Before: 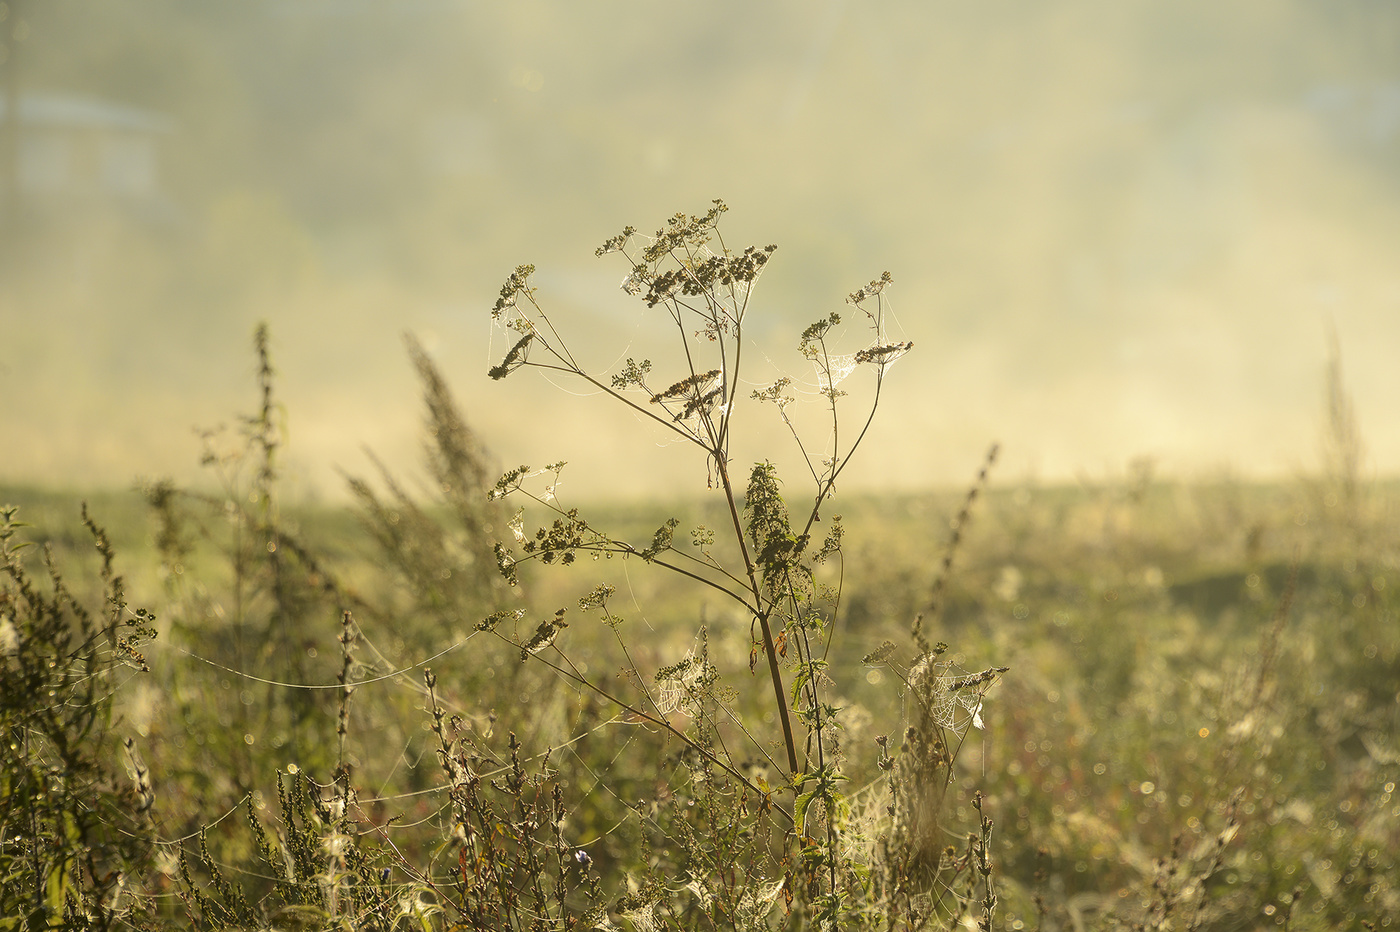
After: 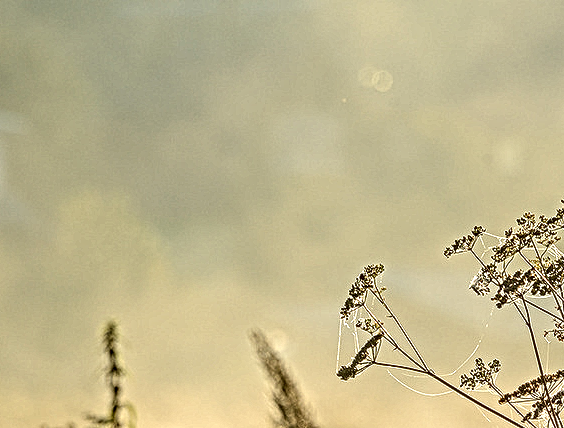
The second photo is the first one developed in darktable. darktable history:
crop and rotate: left 10.849%, top 0.061%, right 48.84%, bottom 53.96%
contrast equalizer: octaves 7, y [[0.406, 0.494, 0.589, 0.753, 0.877, 0.999], [0.5 ×6], [0.5 ×6], [0 ×6], [0 ×6]]
local contrast: detail 150%
contrast brightness saturation: saturation -0.058
